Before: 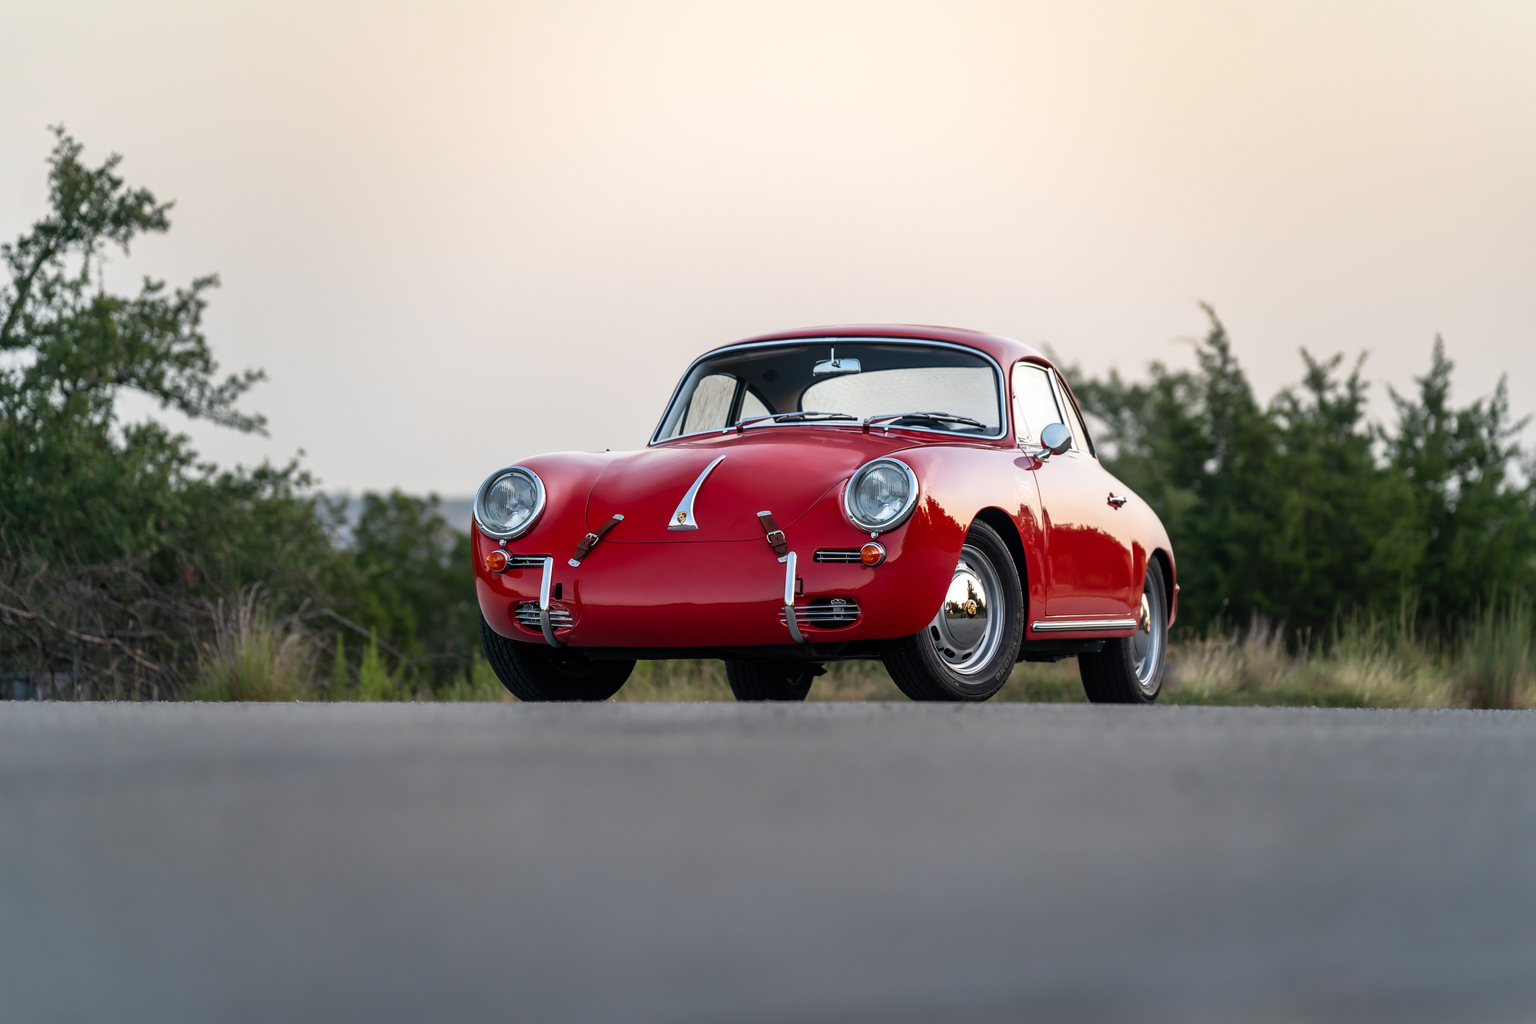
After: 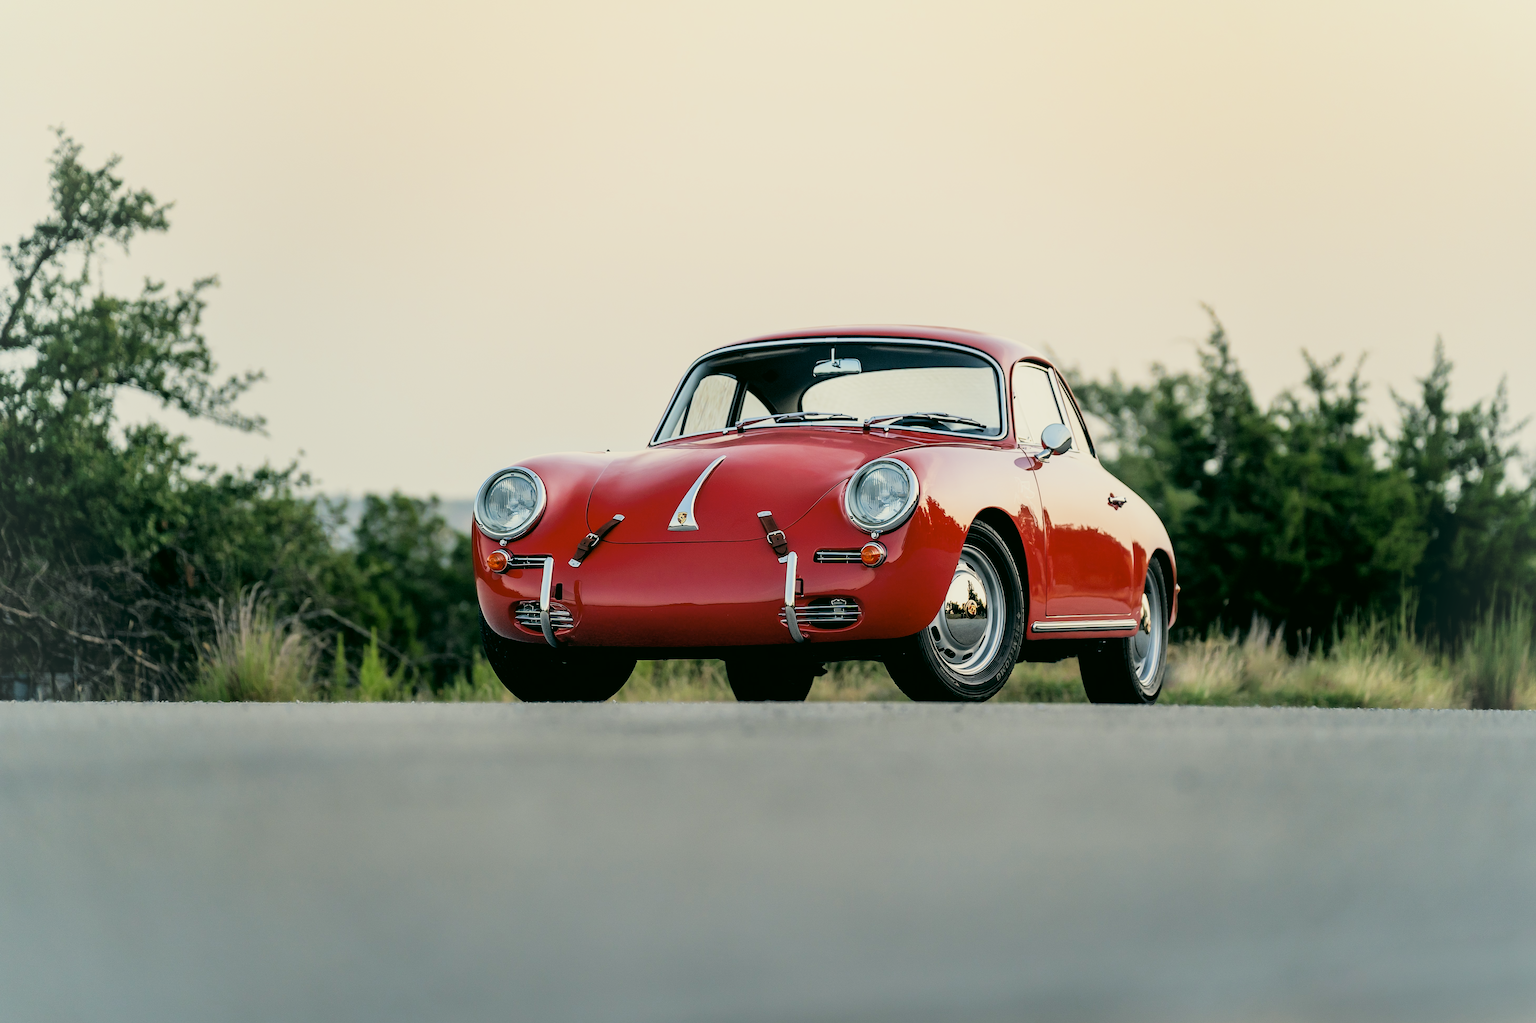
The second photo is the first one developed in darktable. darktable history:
color correction: highlights a* -0.431, highlights b* 9.29, shadows a* -9.41, shadows b* 0.683
vignetting: fall-off radius 68.93%, brightness 0.061, saturation 0.002, automatic ratio true
filmic rgb: black relative exposure -4.18 EV, white relative exposure 5.14 EV, hardness 2.14, contrast 1.171
color zones: curves: ch0 [(0.068, 0.464) (0.25, 0.5) (0.48, 0.508) (0.75, 0.536) (0.886, 0.476) (0.967, 0.456)]; ch1 [(0.066, 0.456) (0.25, 0.5) (0.616, 0.508) (0.746, 0.56) (0.934, 0.444)]
sharpen: on, module defaults
exposure: black level correction 0, exposure 0.695 EV, compensate highlight preservation false
